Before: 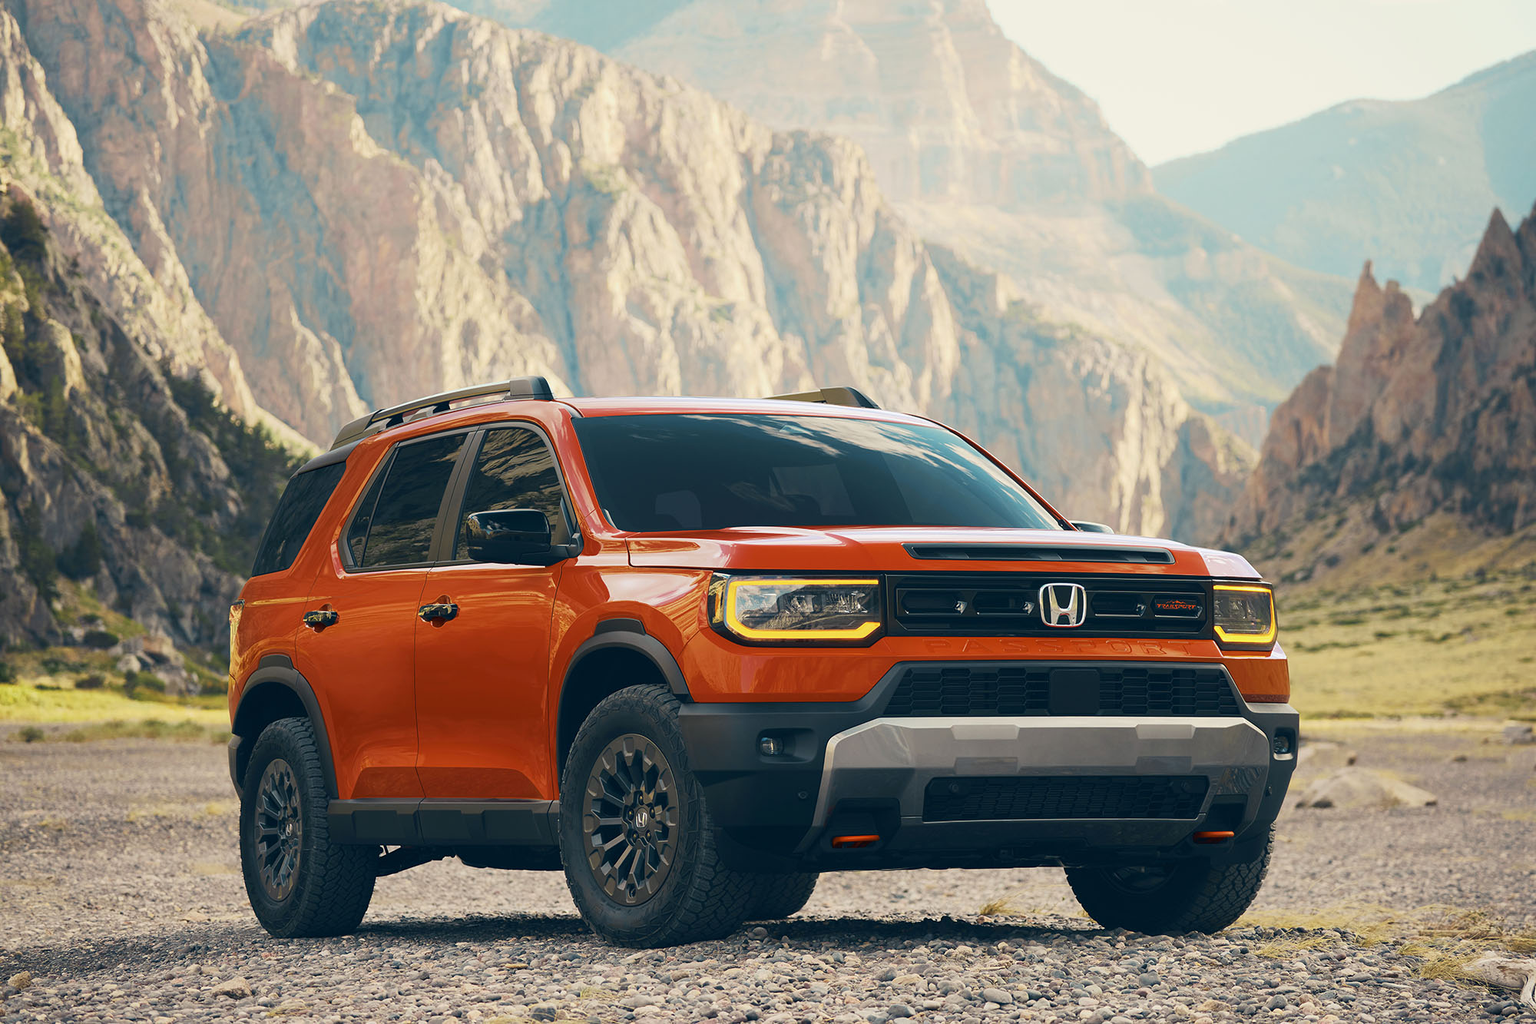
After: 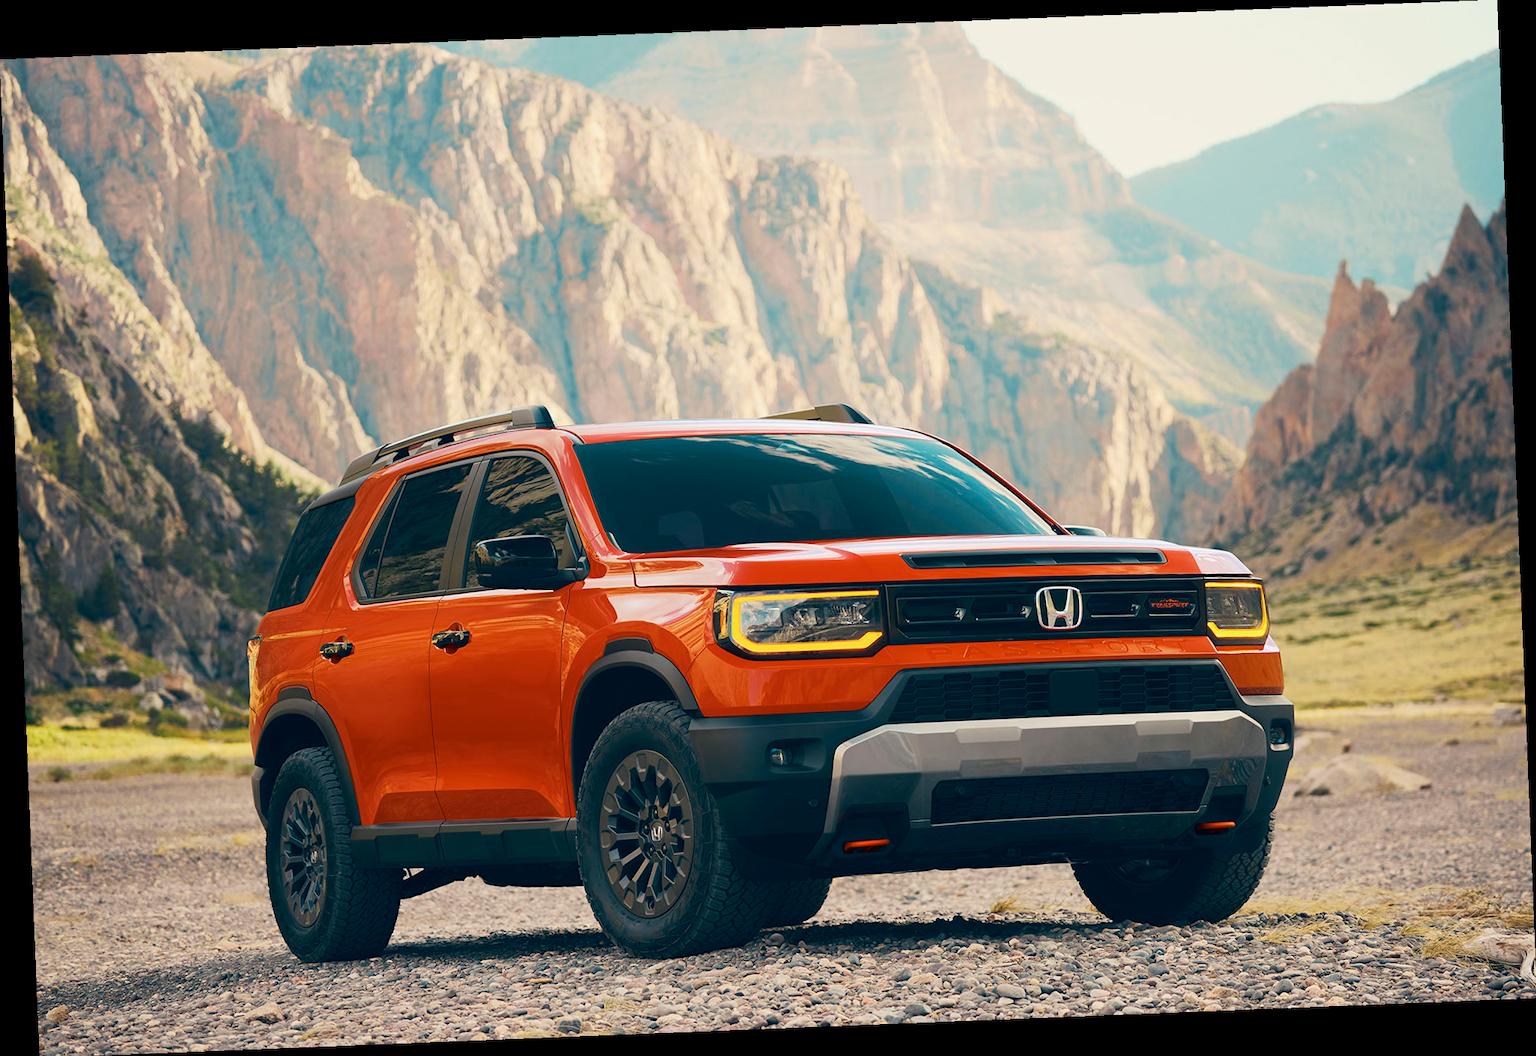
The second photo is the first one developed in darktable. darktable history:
rotate and perspective: rotation -2.29°, automatic cropping off
white balance: emerald 1
